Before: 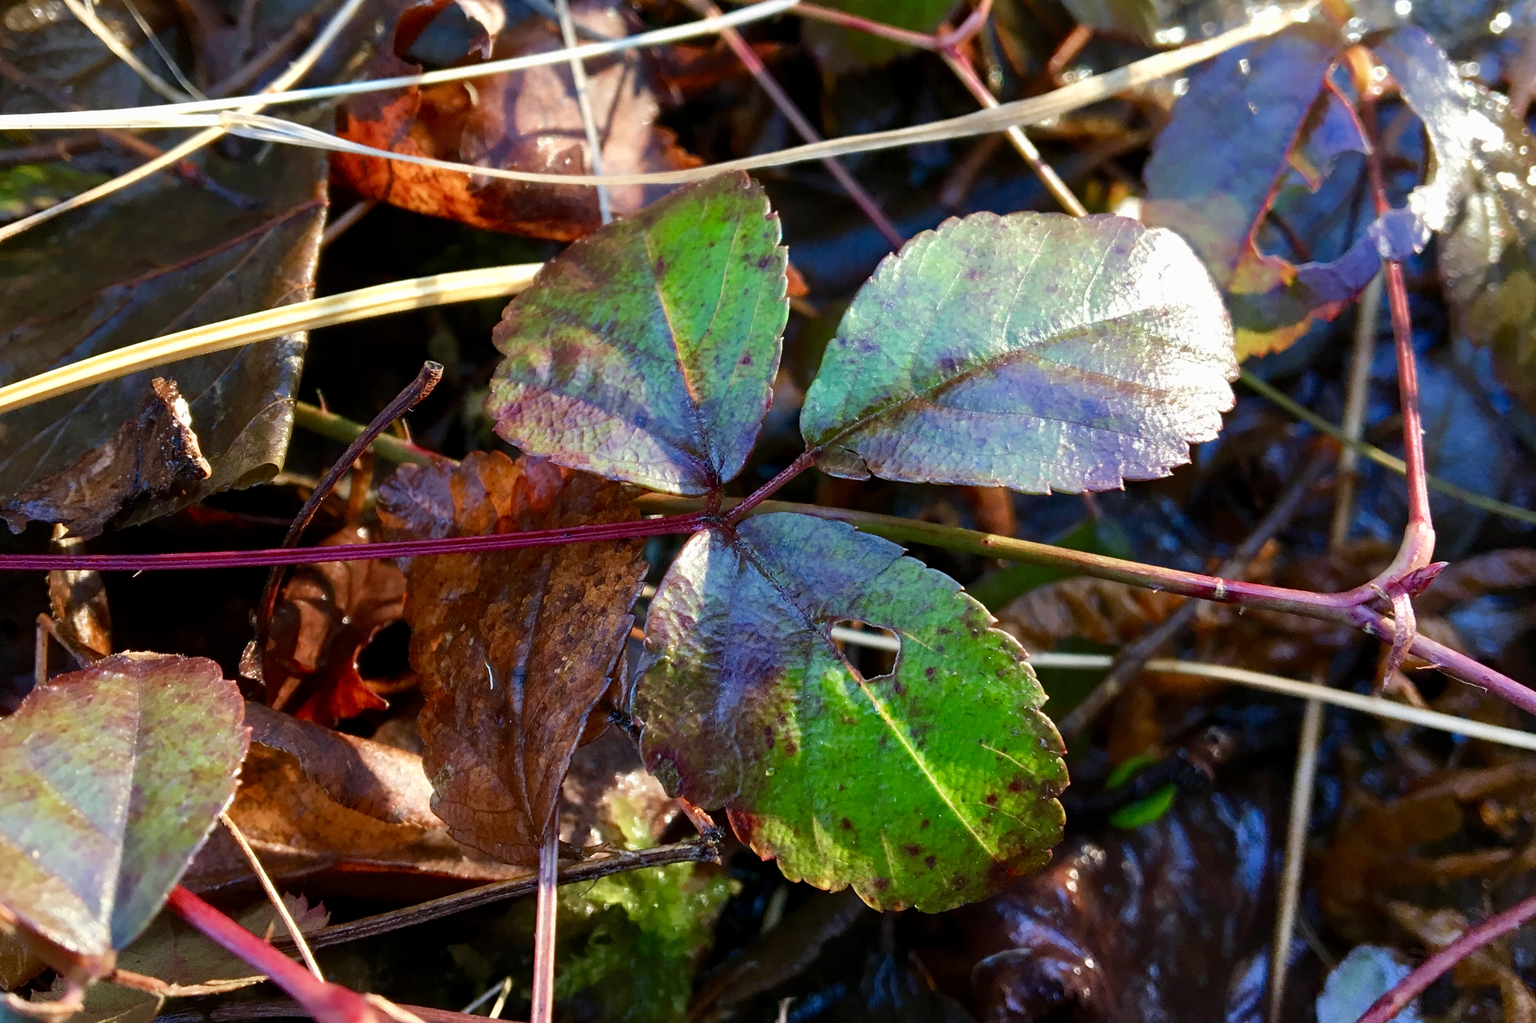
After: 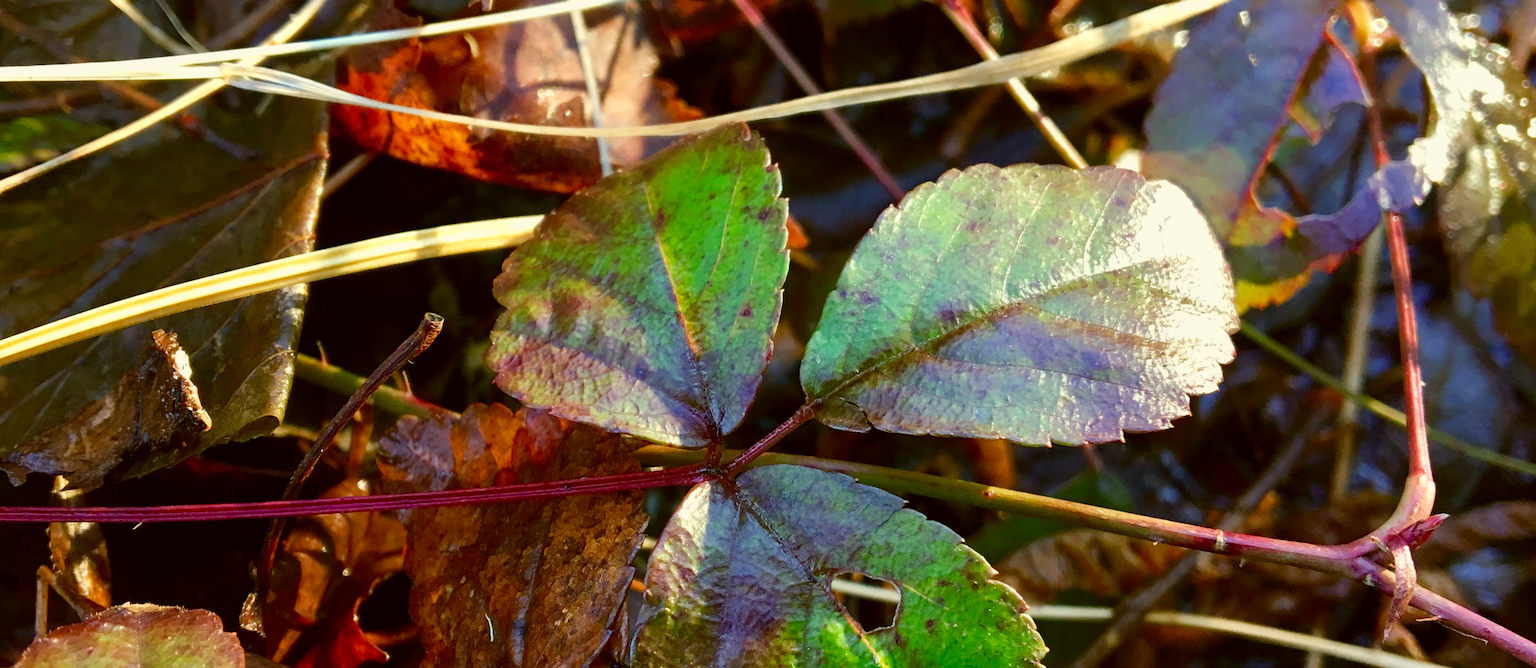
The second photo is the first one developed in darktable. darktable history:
color correction: highlights a* -1.82, highlights b* 10.53, shadows a* 0.707, shadows b* 19.01
exposure: exposure -0.04 EV, compensate highlight preservation false
contrast brightness saturation: contrast 0.036, saturation 0.151
crop and rotate: top 4.741%, bottom 29.901%
